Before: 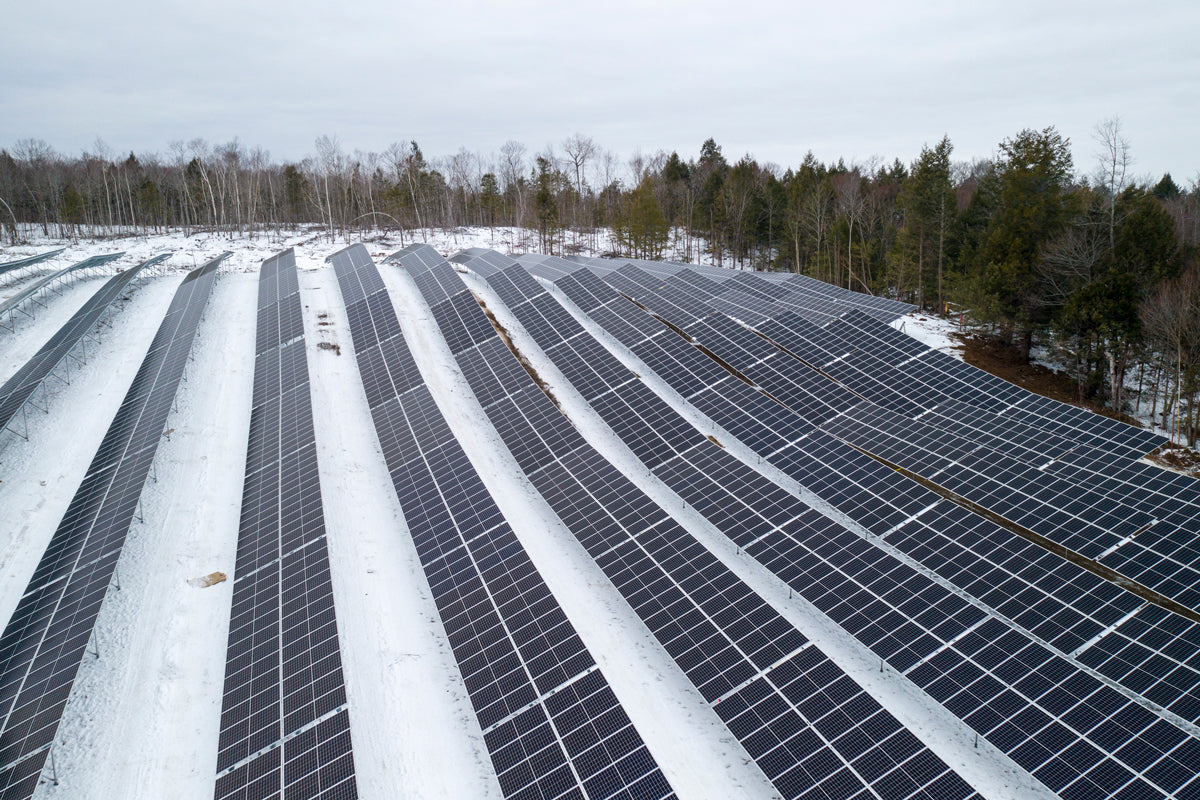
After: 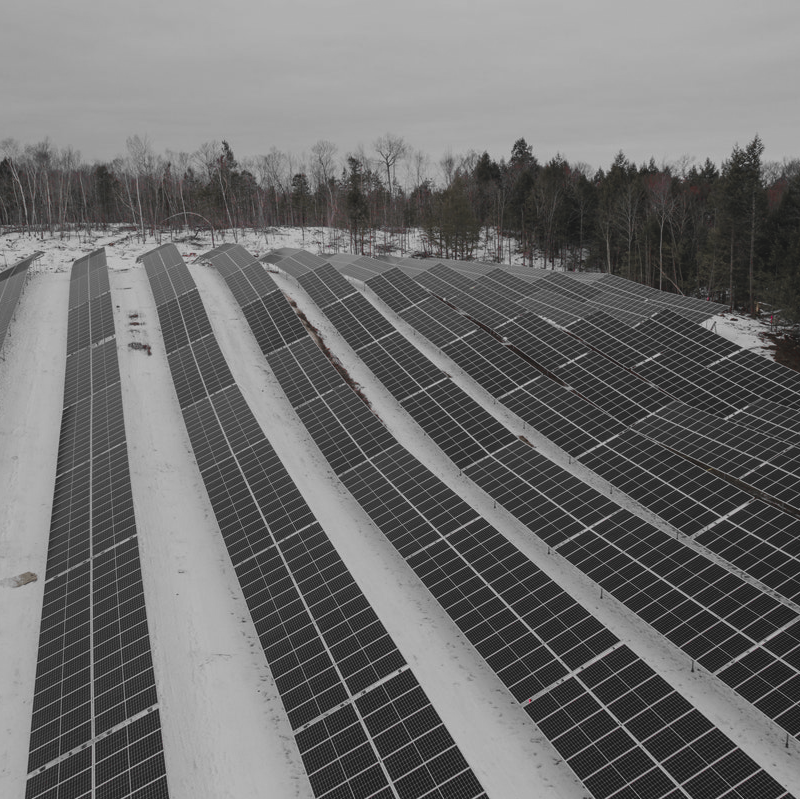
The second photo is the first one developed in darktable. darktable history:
exposure: black level correction -0.016, exposure -1.018 EV, compensate highlight preservation false
color zones: curves: ch1 [(0, 0.831) (0.08, 0.771) (0.157, 0.268) (0.241, 0.207) (0.562, -0.005) (0.714, -0.013) (0.876, 0.01) (1, 0.831)]
crop and rotate: left 15.754%, right 17.579%
